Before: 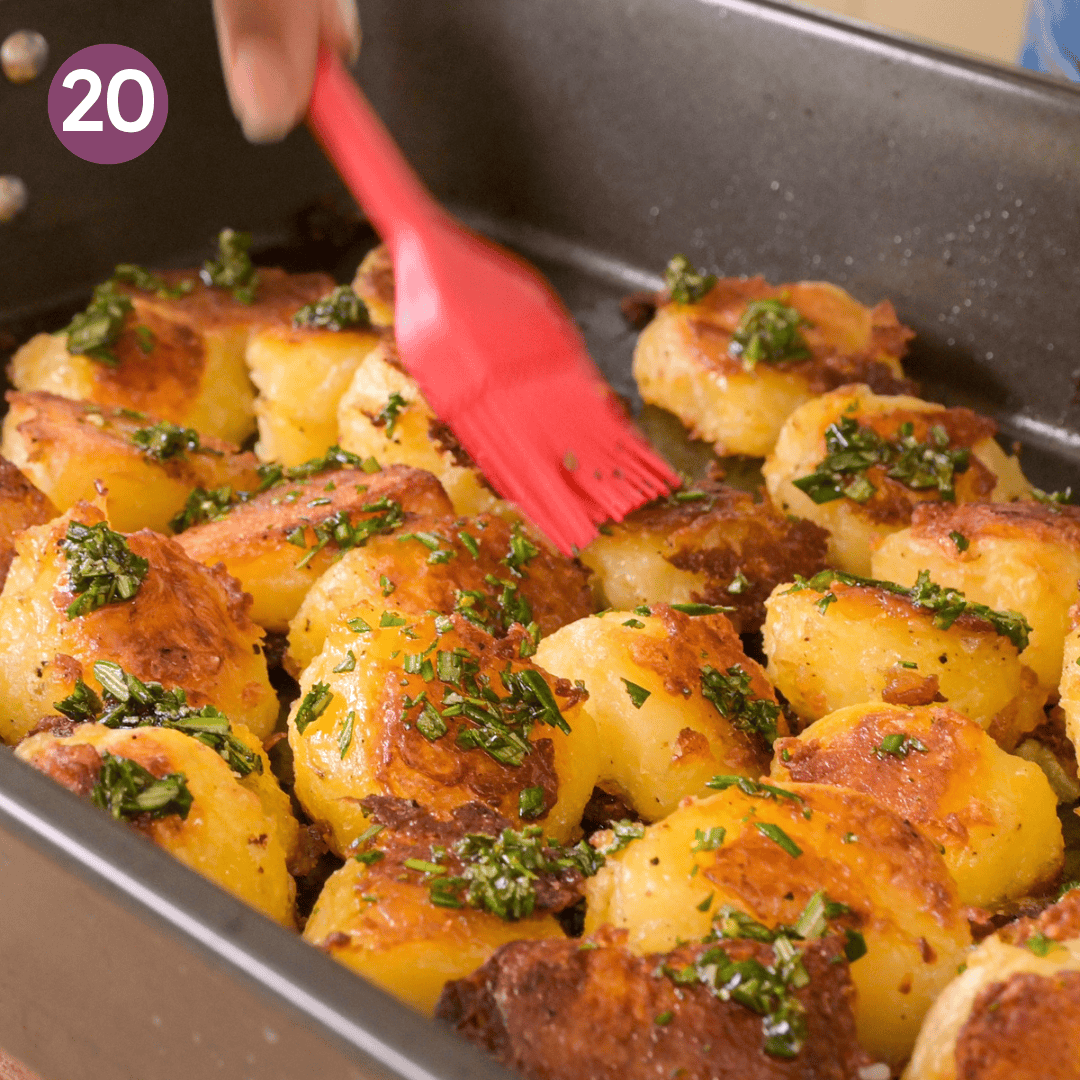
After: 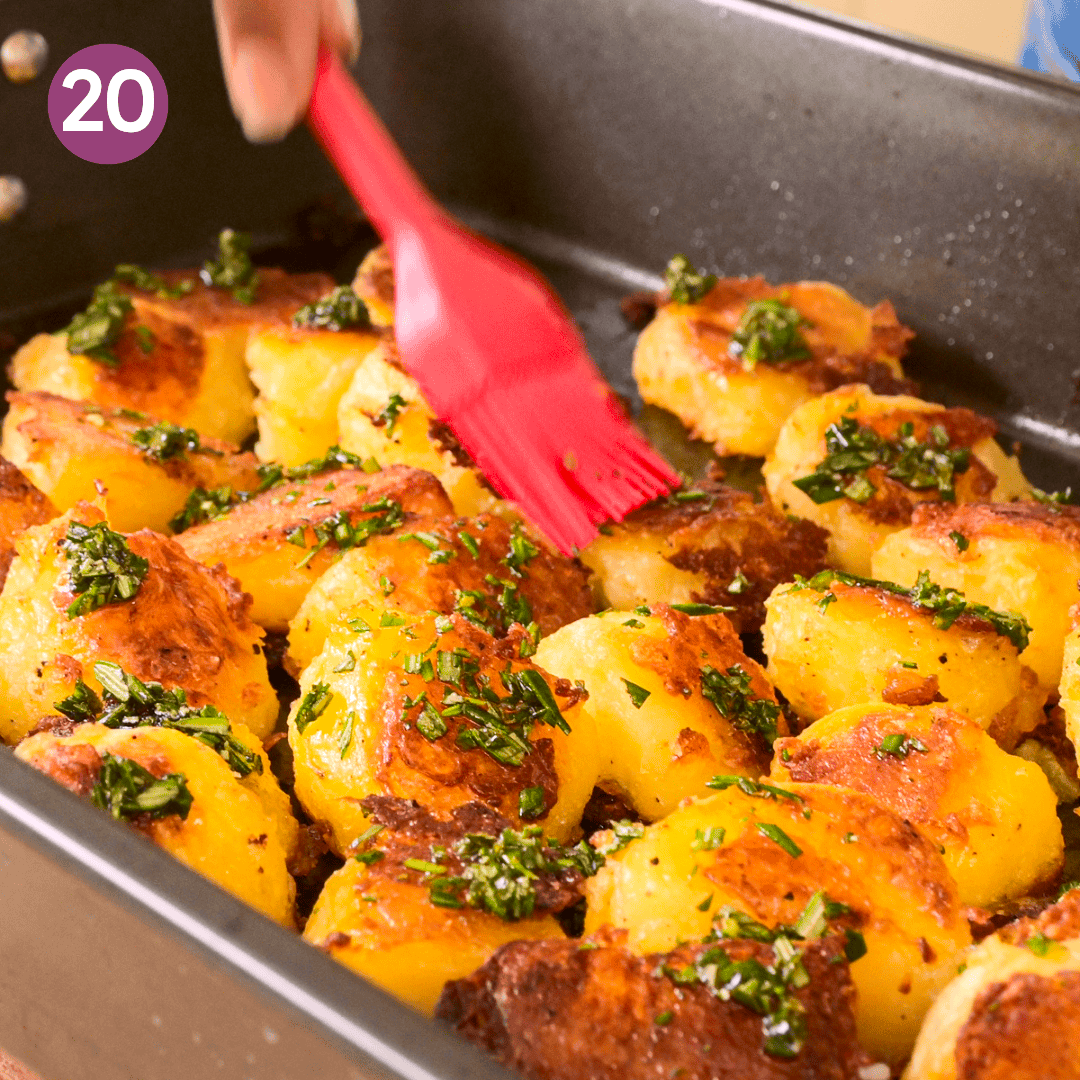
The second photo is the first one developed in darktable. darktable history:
contrast brightness saturation: contrast 0.226, brightness 0.096, saturation 0.286
